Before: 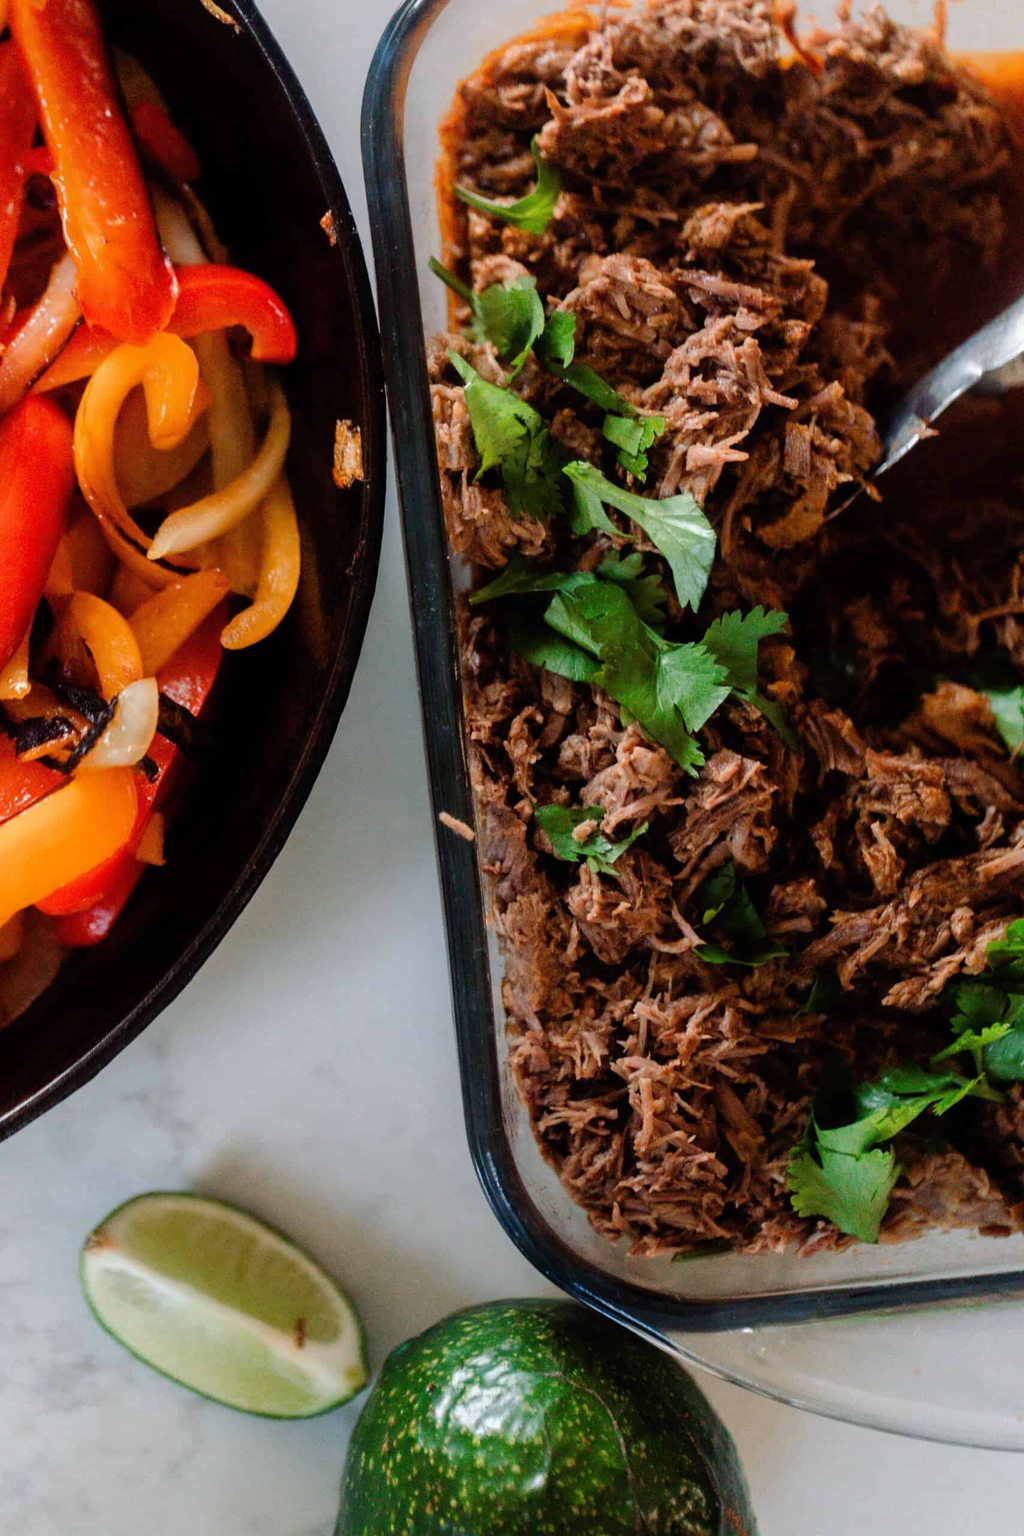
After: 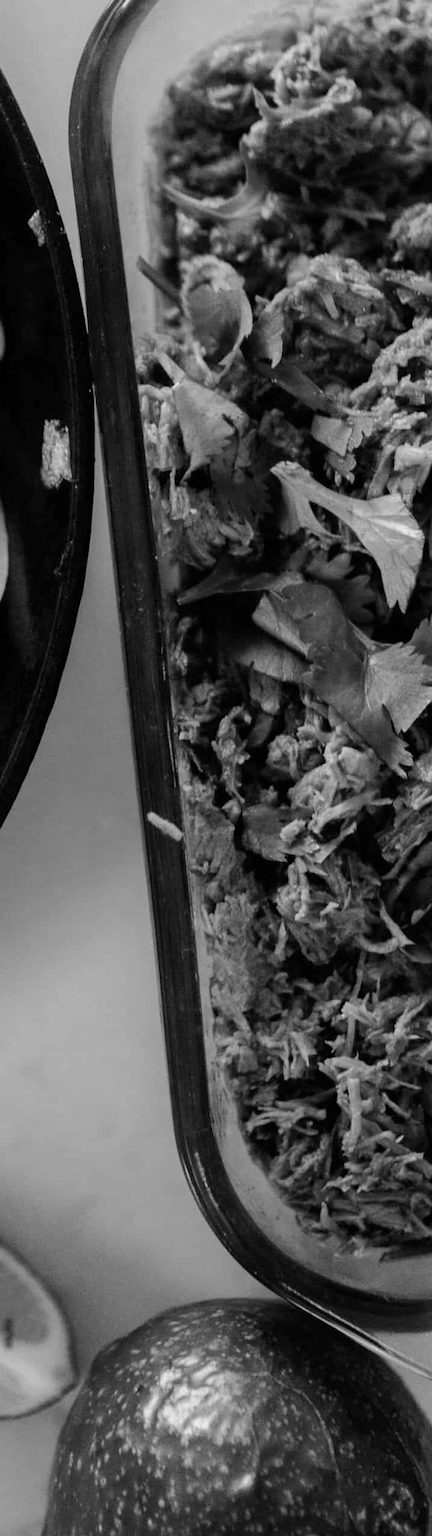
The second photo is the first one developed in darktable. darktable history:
monochrome: a 73.58, b 64.21
crop: left 28.583%, right 29.231%
